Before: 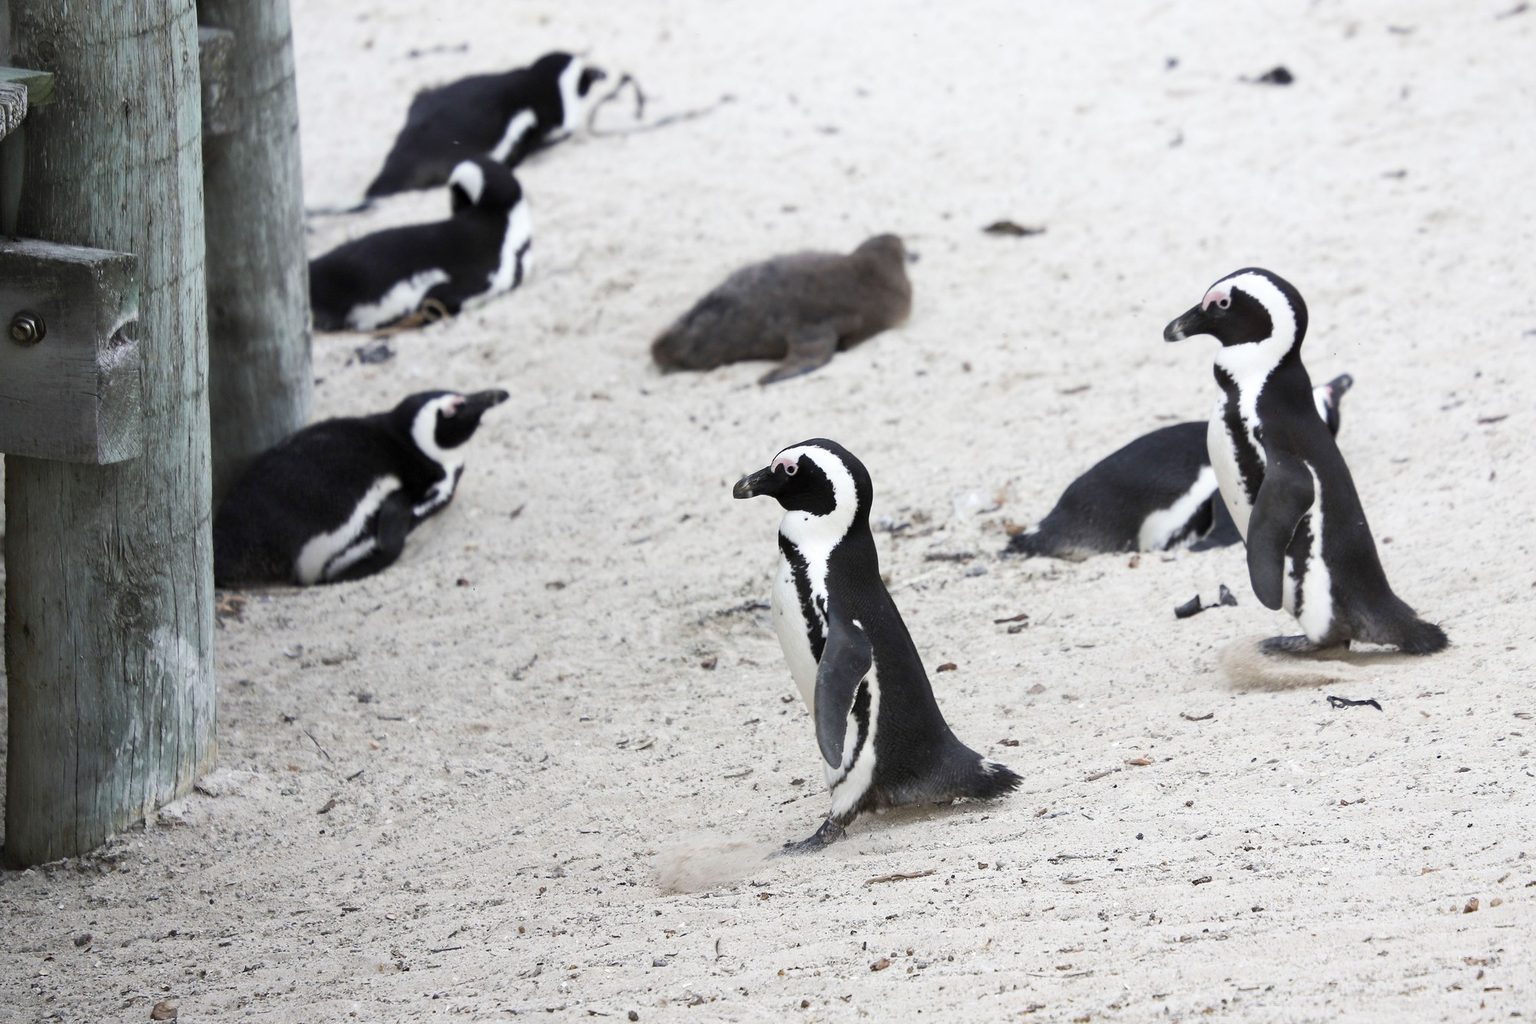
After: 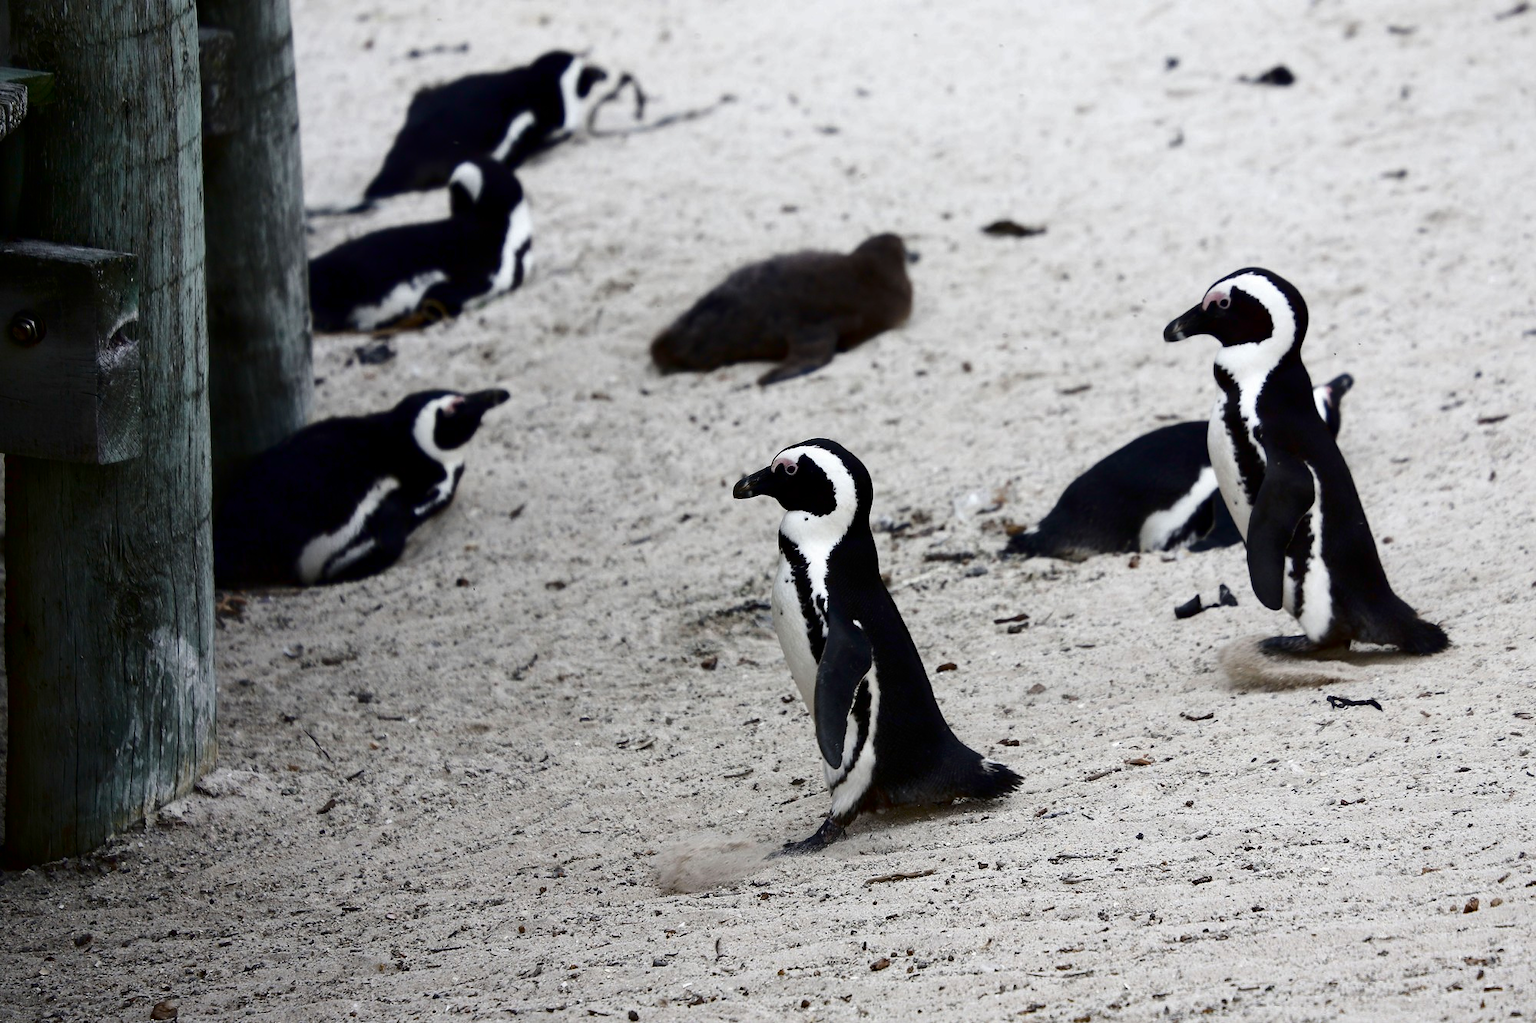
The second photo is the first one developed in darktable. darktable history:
contrast brightness saturation: contrast 0.092, brightness -0.606, saturation 0.166
